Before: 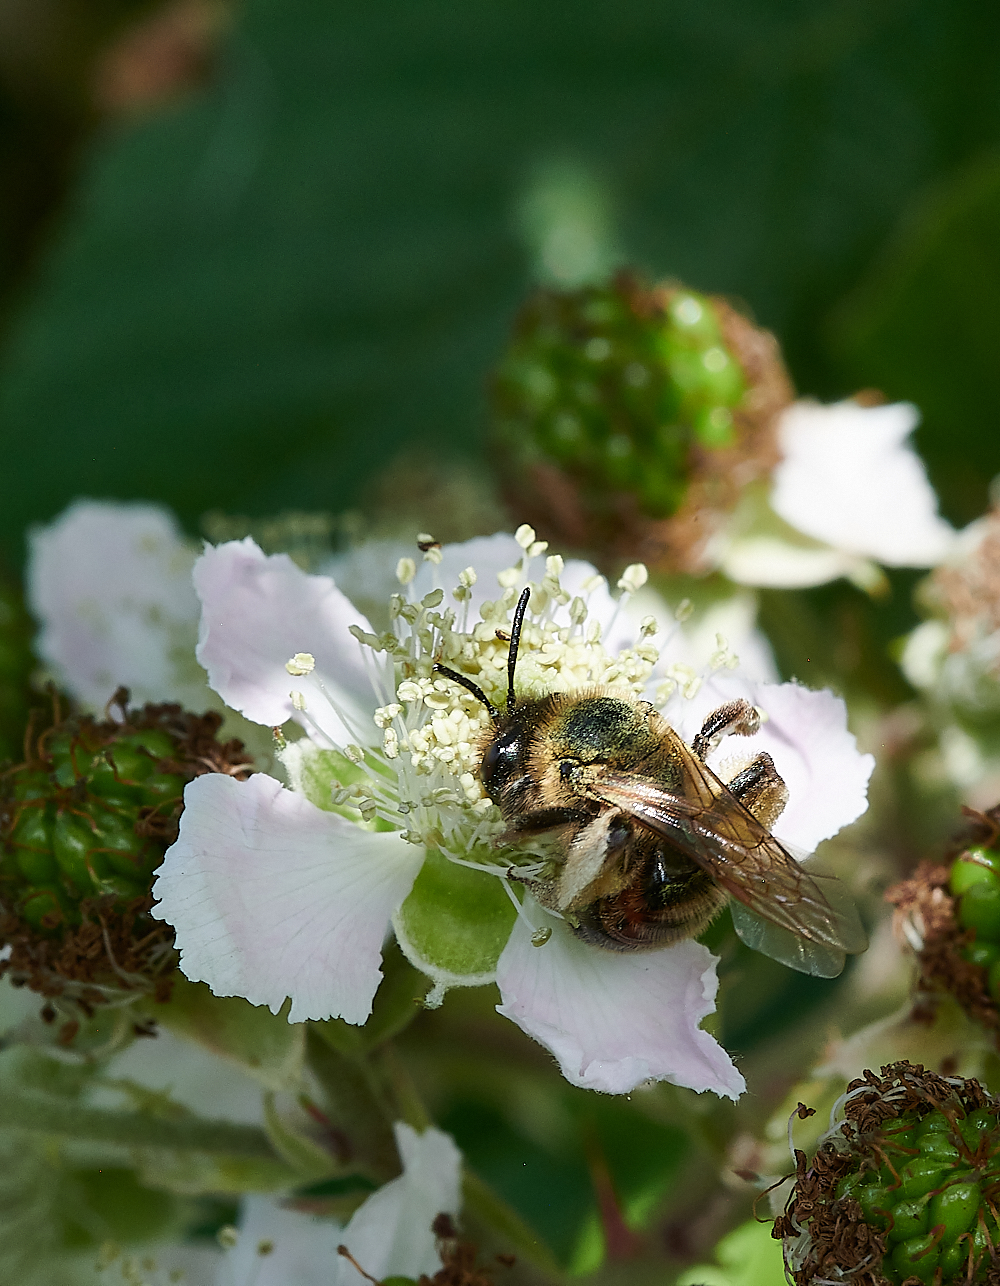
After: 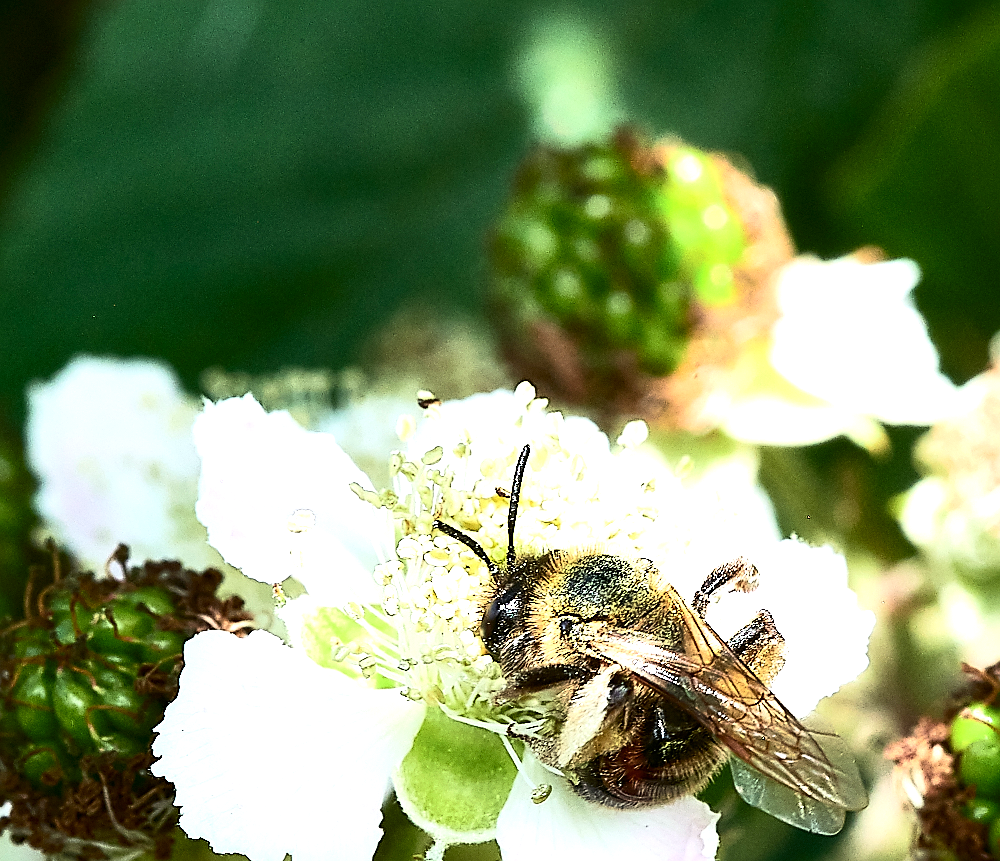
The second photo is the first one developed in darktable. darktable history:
crop: top 11.14%, bottom 21.908%
sharpen: on, module defaults
contrast brightness saturation: contrast 0.284
exposure: exposure 1.091 EV, compensate highlight preservation false
tone equalizer: -8 EV -0.452 EV, -7 EV -0.401 EV, -6 EV -0.31 EV, -5 EV -0.218 EV, -3 EV 0.194 EV, -2 EV 0.311 EV, -1 EV 0.415 EV, +0 EV 0.396 EV
